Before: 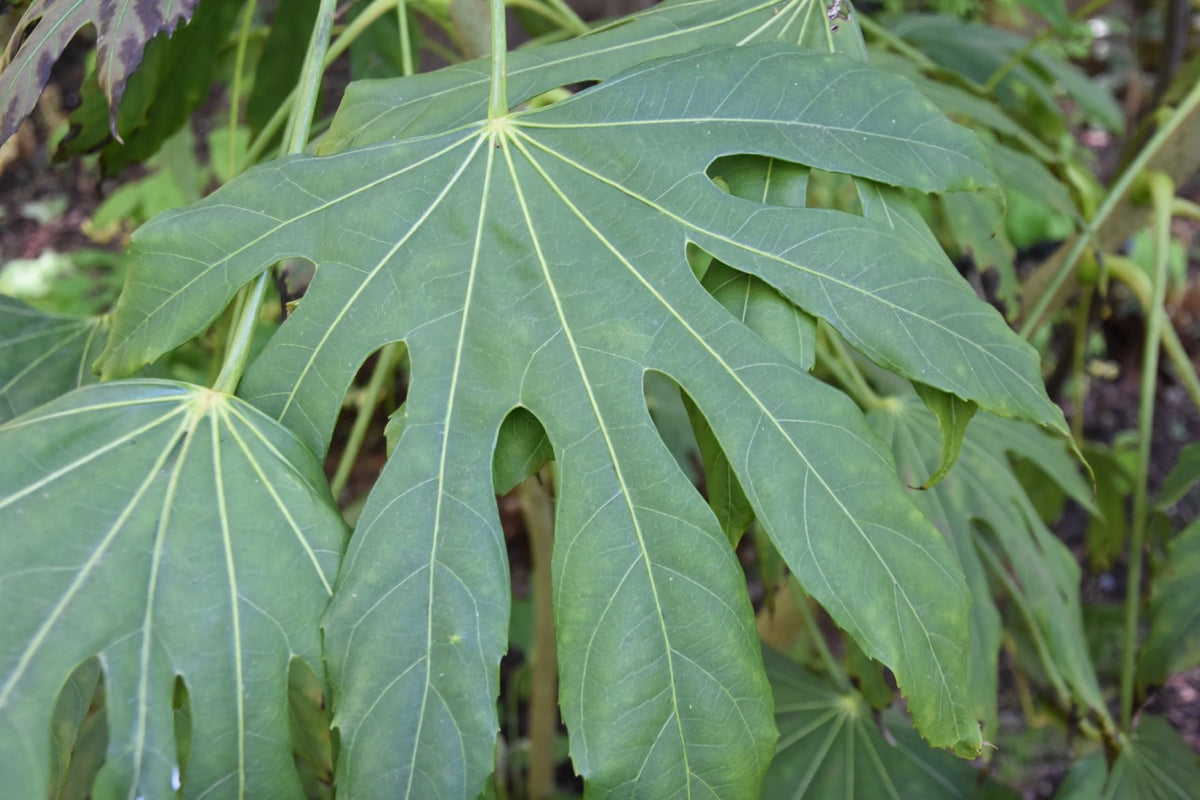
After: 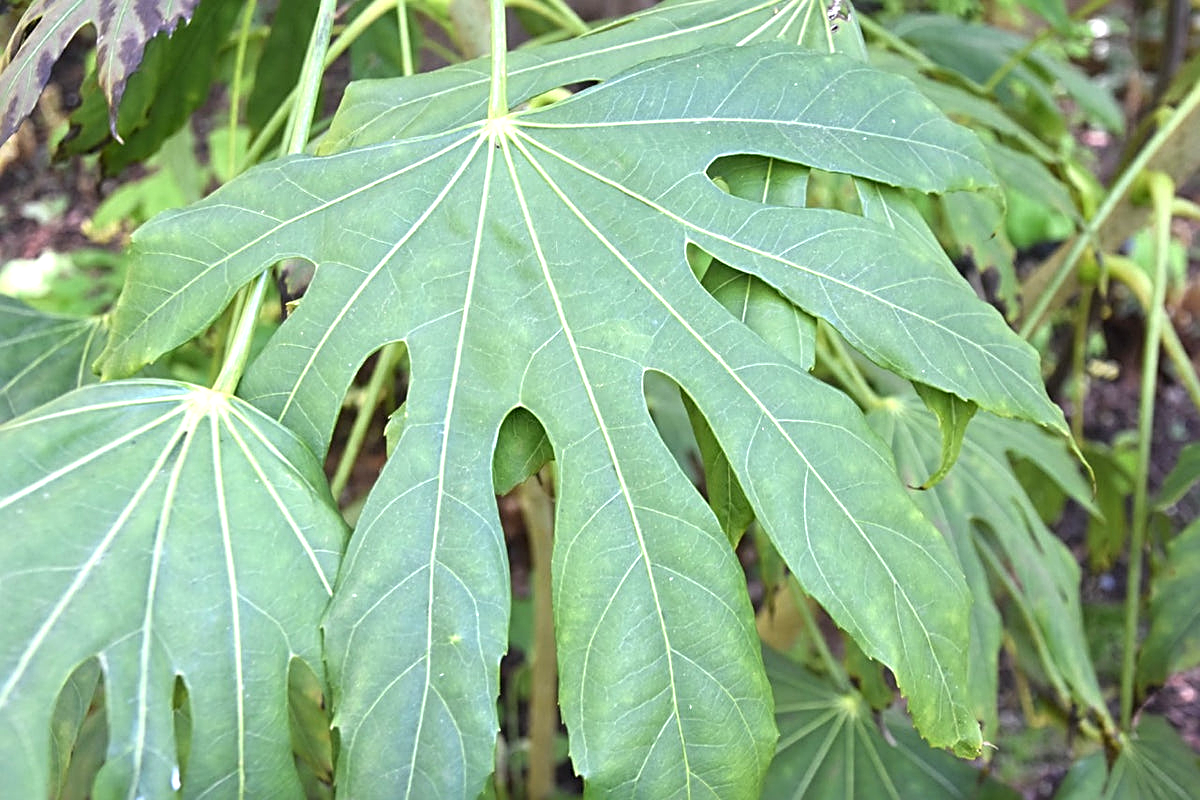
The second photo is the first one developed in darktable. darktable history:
exposure: black level correction 0, exposure 0.9 EV, compensate highlight preservation false
sharpen: radius 2.543, amount 0.636
